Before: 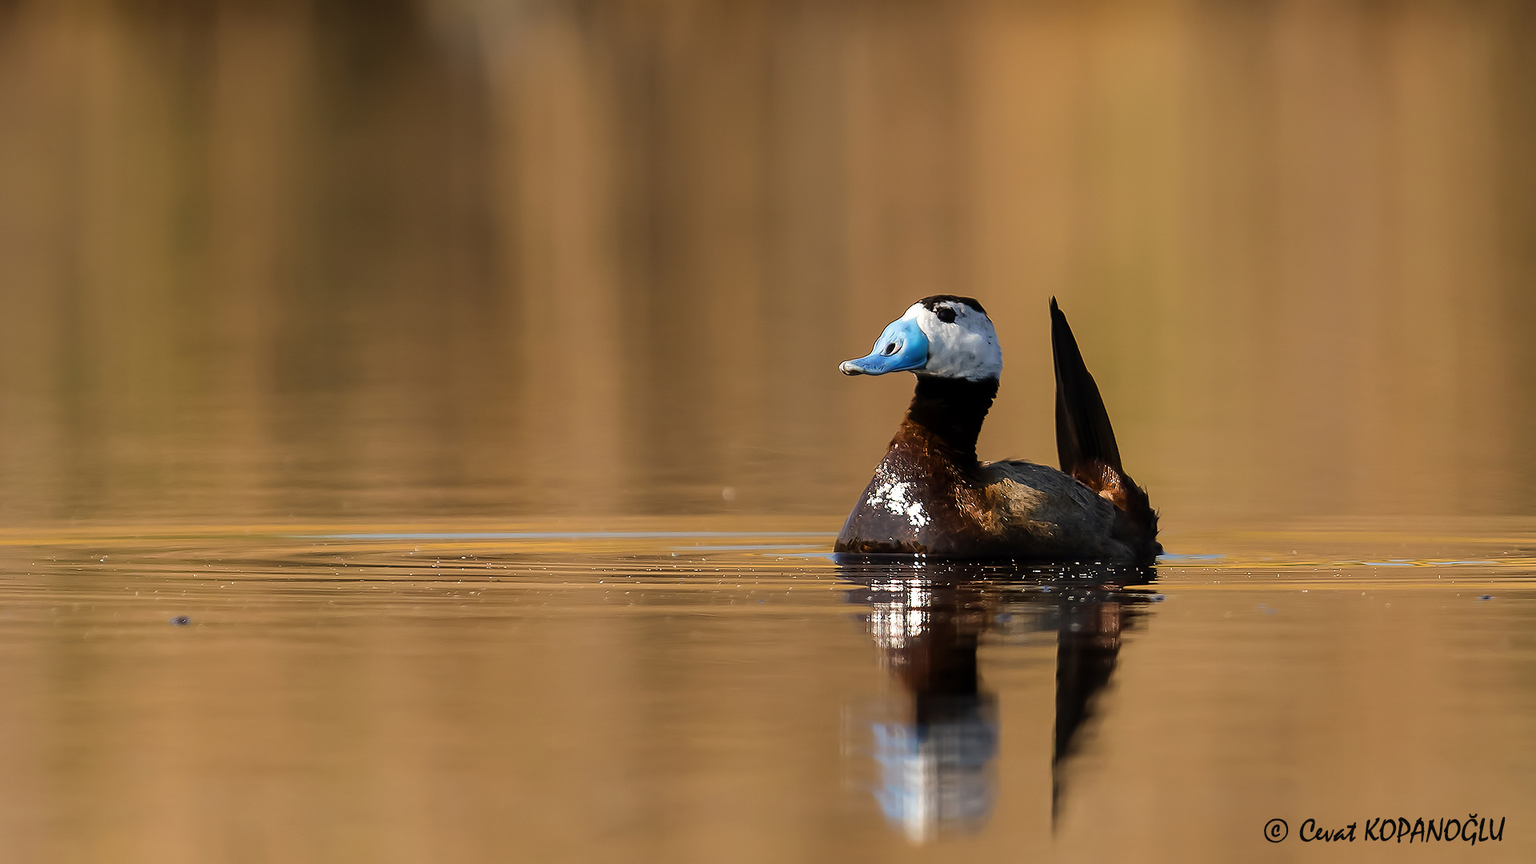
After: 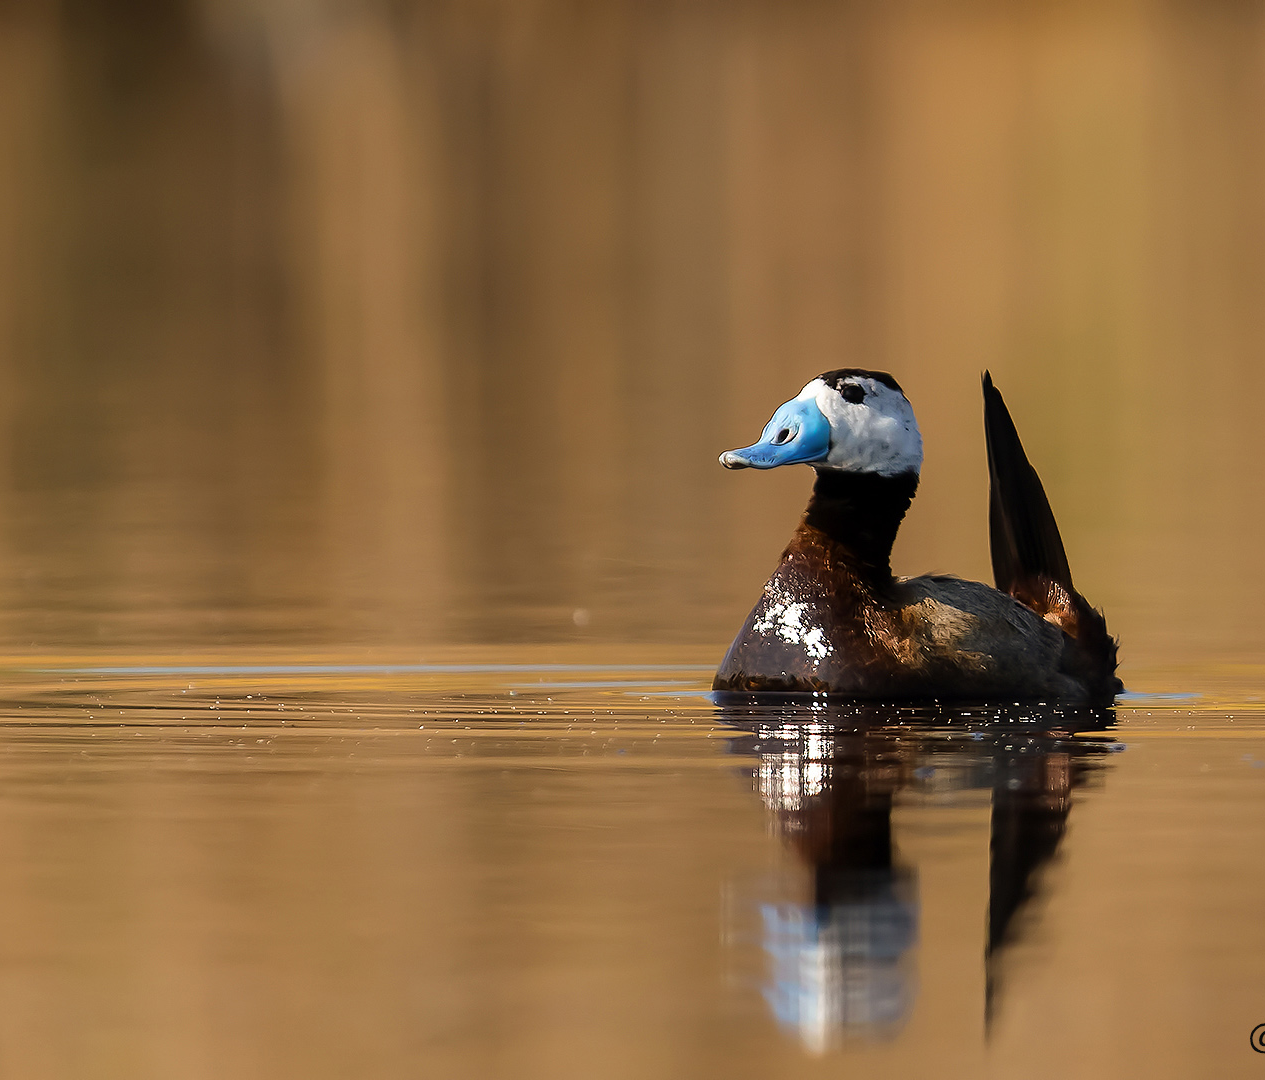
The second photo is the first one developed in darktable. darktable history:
crop: left 17.228%, right 16.868%
